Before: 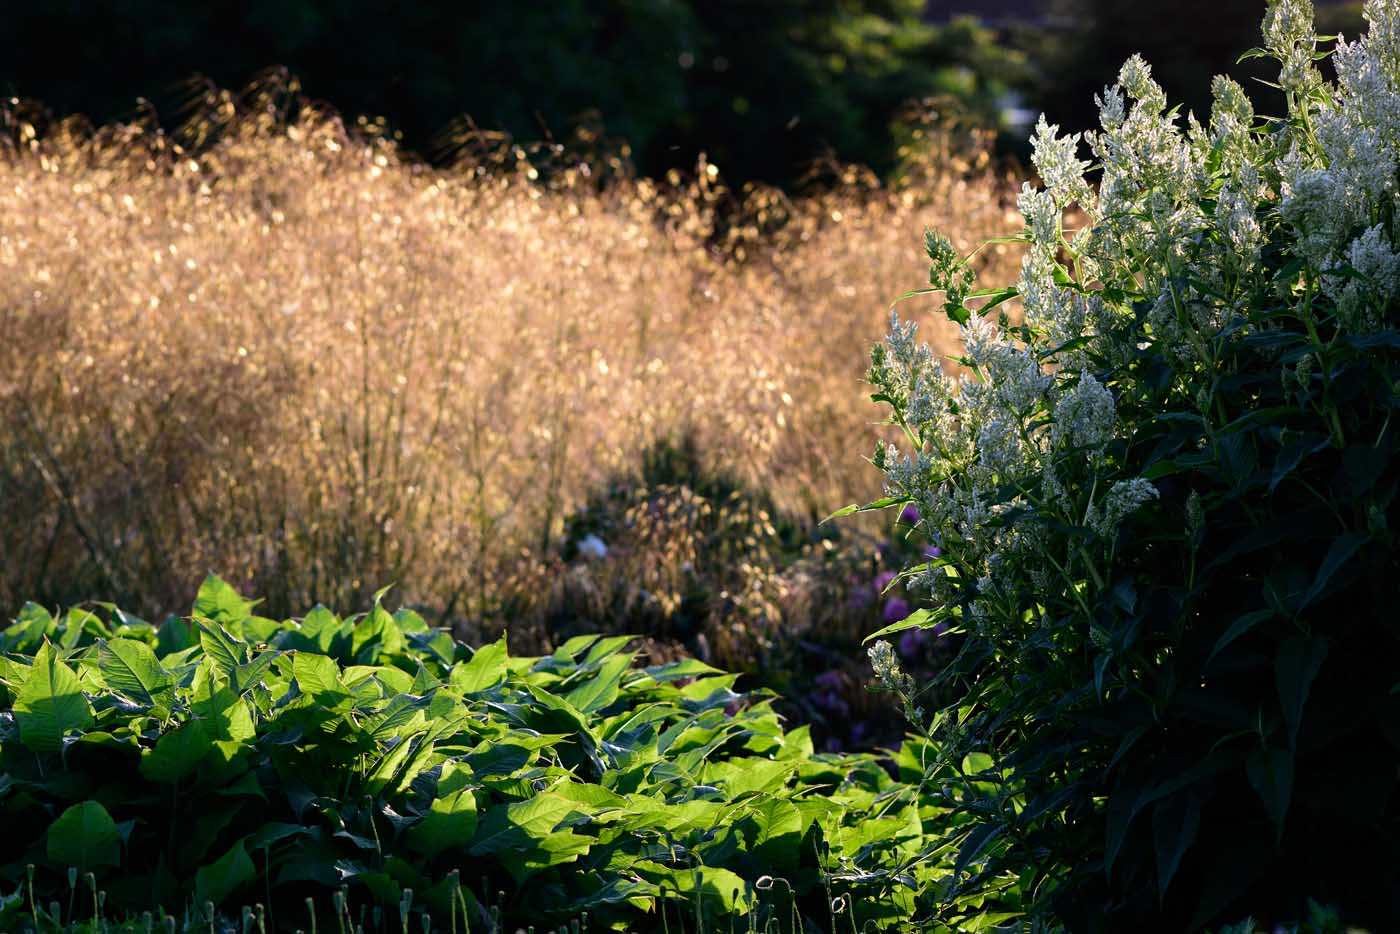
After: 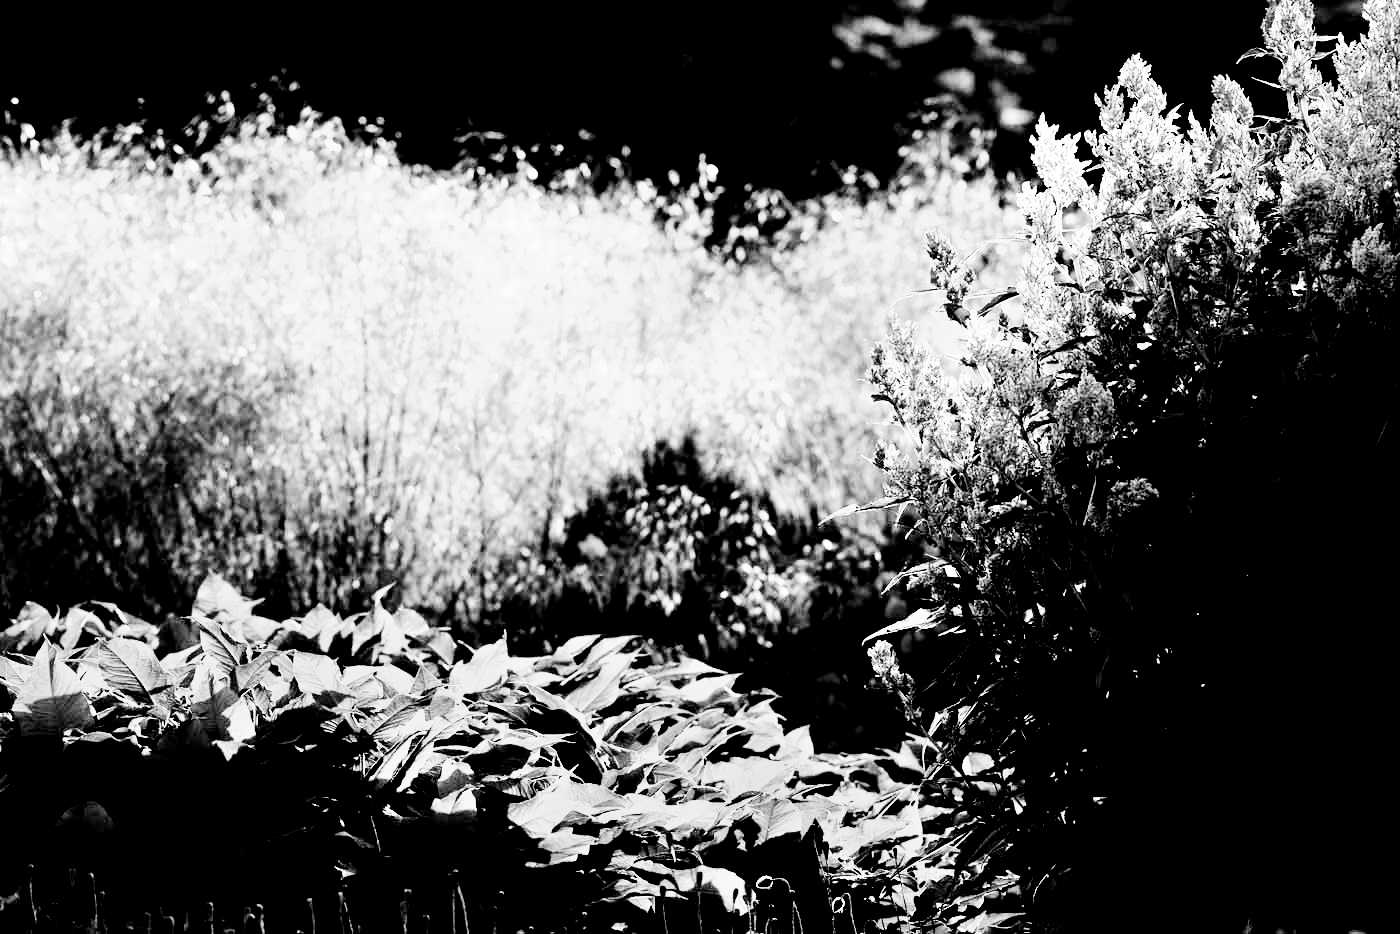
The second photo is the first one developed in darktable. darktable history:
color correction: highlights b* 3
exposure: exposure 0.485 EV, compensate highlight preservation false
contrast brightness saturation: contrast 0.26, brightness 0.02, saturation 0.87
monochrome: on, module defaults
filmic rgb: middle gray luminance 13.55%, black relative exposure -1.97 EV, white relative exposure 3.1 EV, threshold 6 EV, target black luminance 0%, hardness 1.79, latitude 59.23%, contrast 1.728, highlights saturation mix 5%, shadows ↔ highlights balance -37.52%, add noise in highlights 0, color science v3 (2019), use custom middle-gray values true, iterations of high-quality reconstruction 0, contrast in highlights soft, enable highlight reconstruction true
